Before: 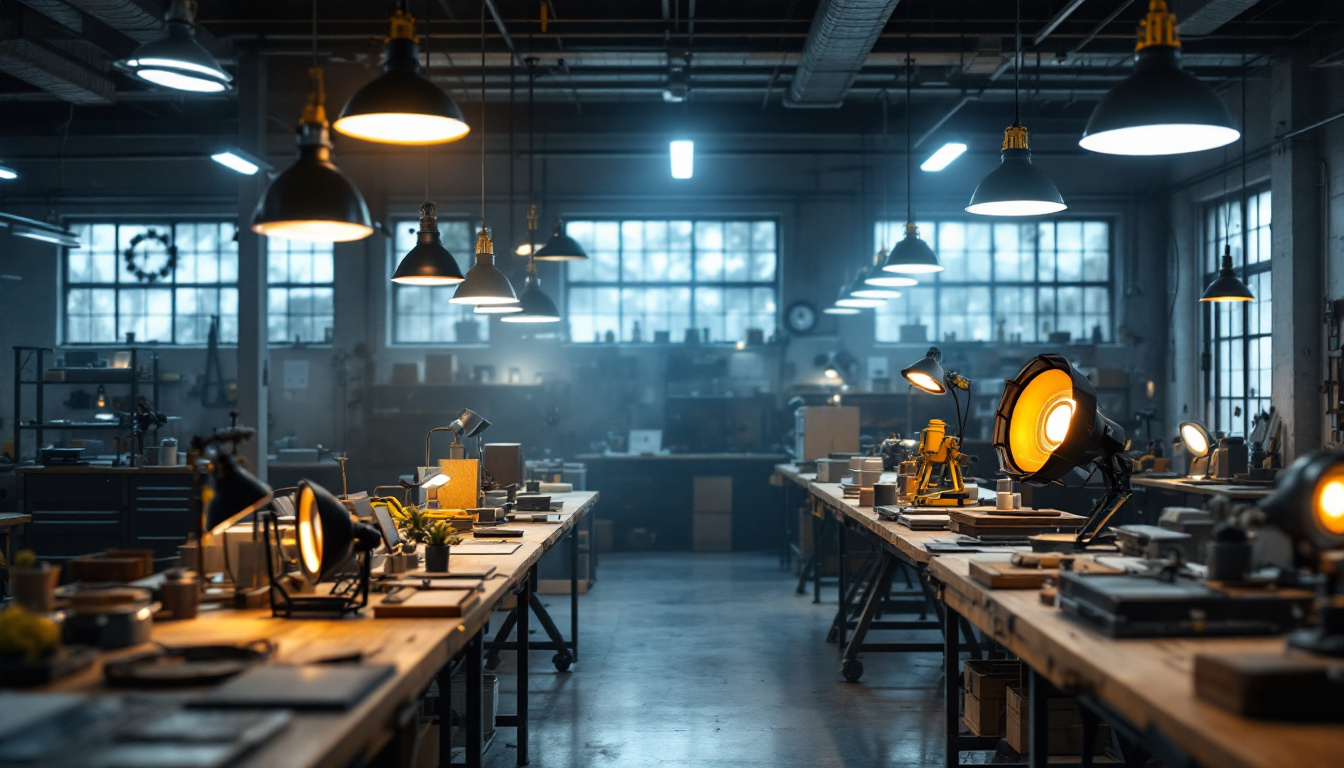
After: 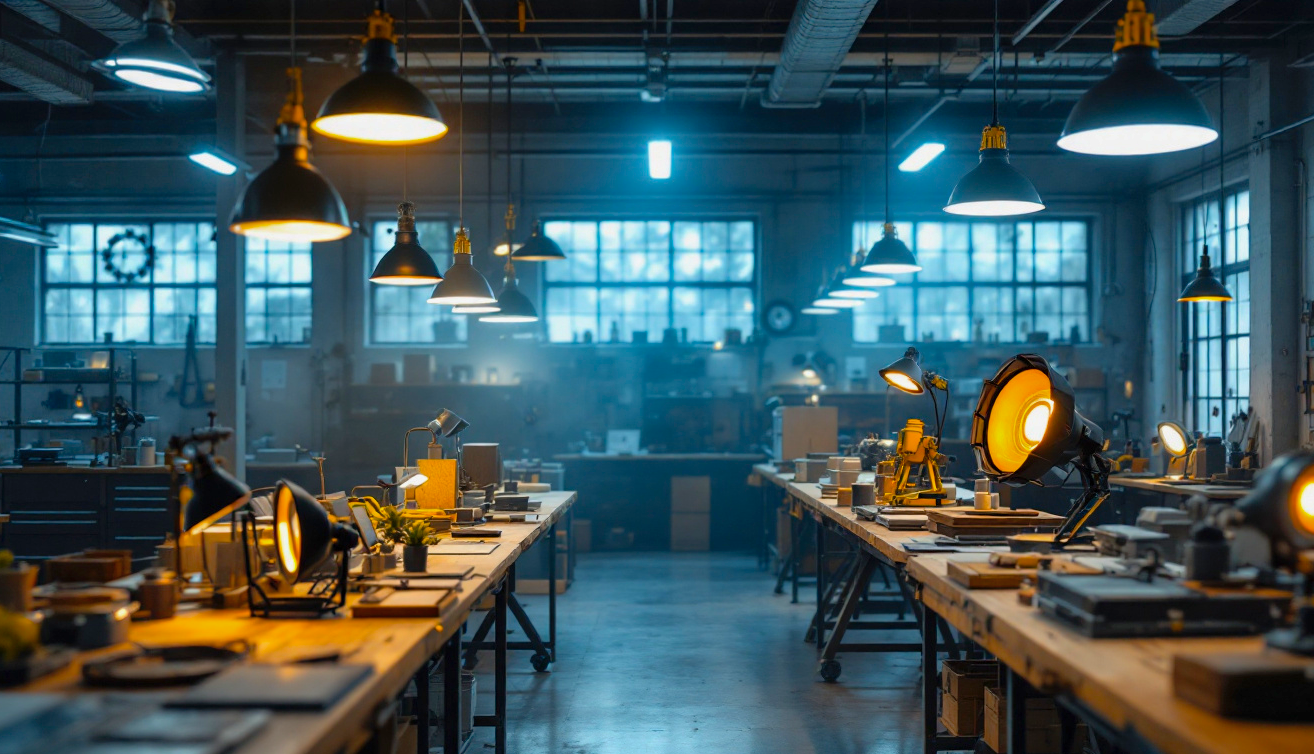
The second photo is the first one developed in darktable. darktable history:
crop and rotate: left 1.679%, right 0.532%, bottom 1.717%
shadows and highlights: on, module defaults
color balance rgb: linear chroma grading › global chroma 15.339%, perceptual saturation grading › global saturation 29.468%, perceptual brilliance grading › global brilliance -0.755%, perceptual brilliance grading › highlights -0.969%, perceptual brilliance grading › mid-tones -0.758%, perceptual brilliance grading › shadows -0.962%
